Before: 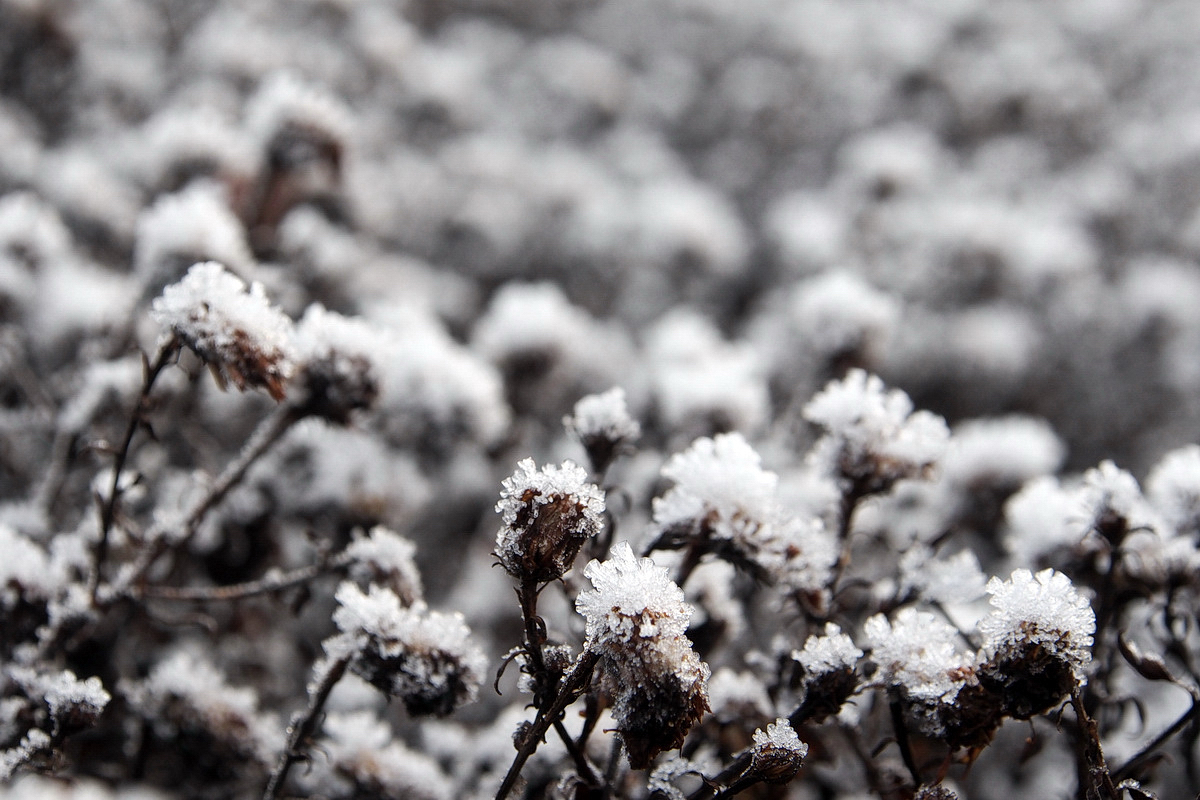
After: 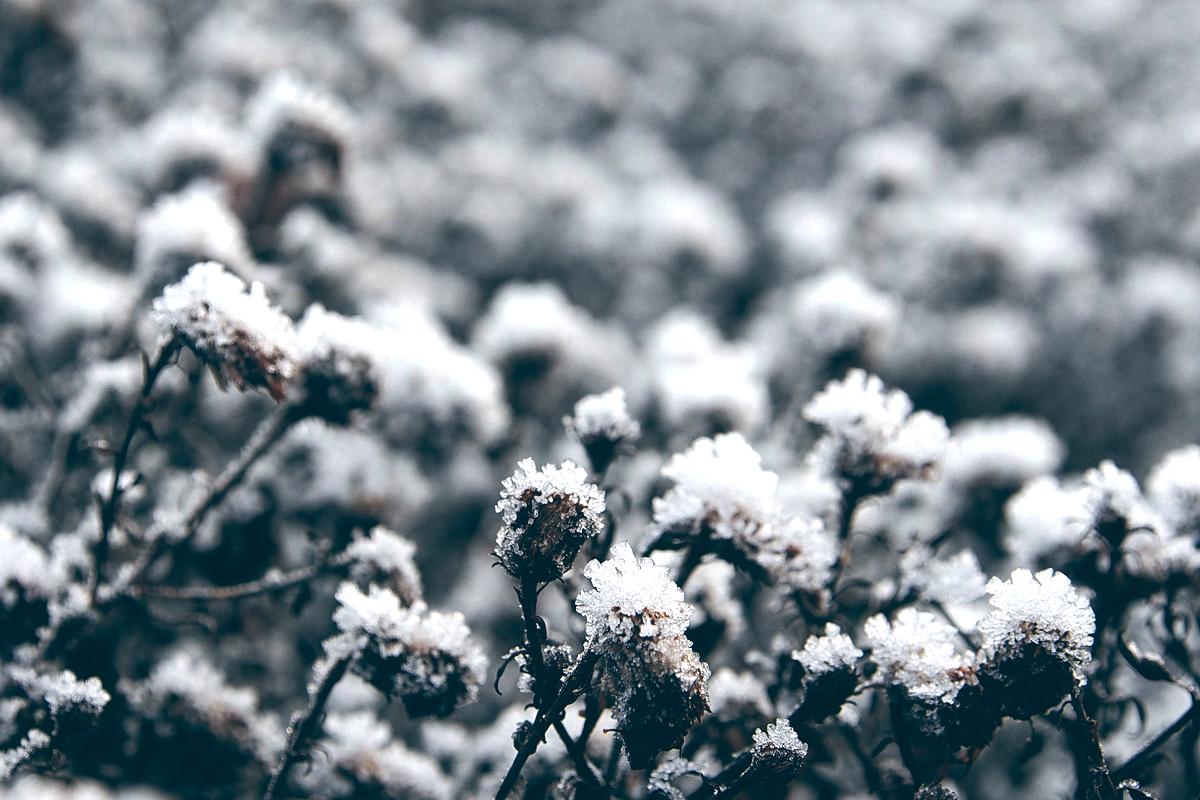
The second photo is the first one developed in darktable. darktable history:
sharpen: amount 0.2
color balance: lift [1.016, 0.983, 1, 1.017], gamma [0.958, 1, 1, 1], gain [0.981, 1.007, 0.993, 1.002], input saturation 118.26%, contrast 13.43%, contrast fulcrum 21.62%, output saturation 82.76%
